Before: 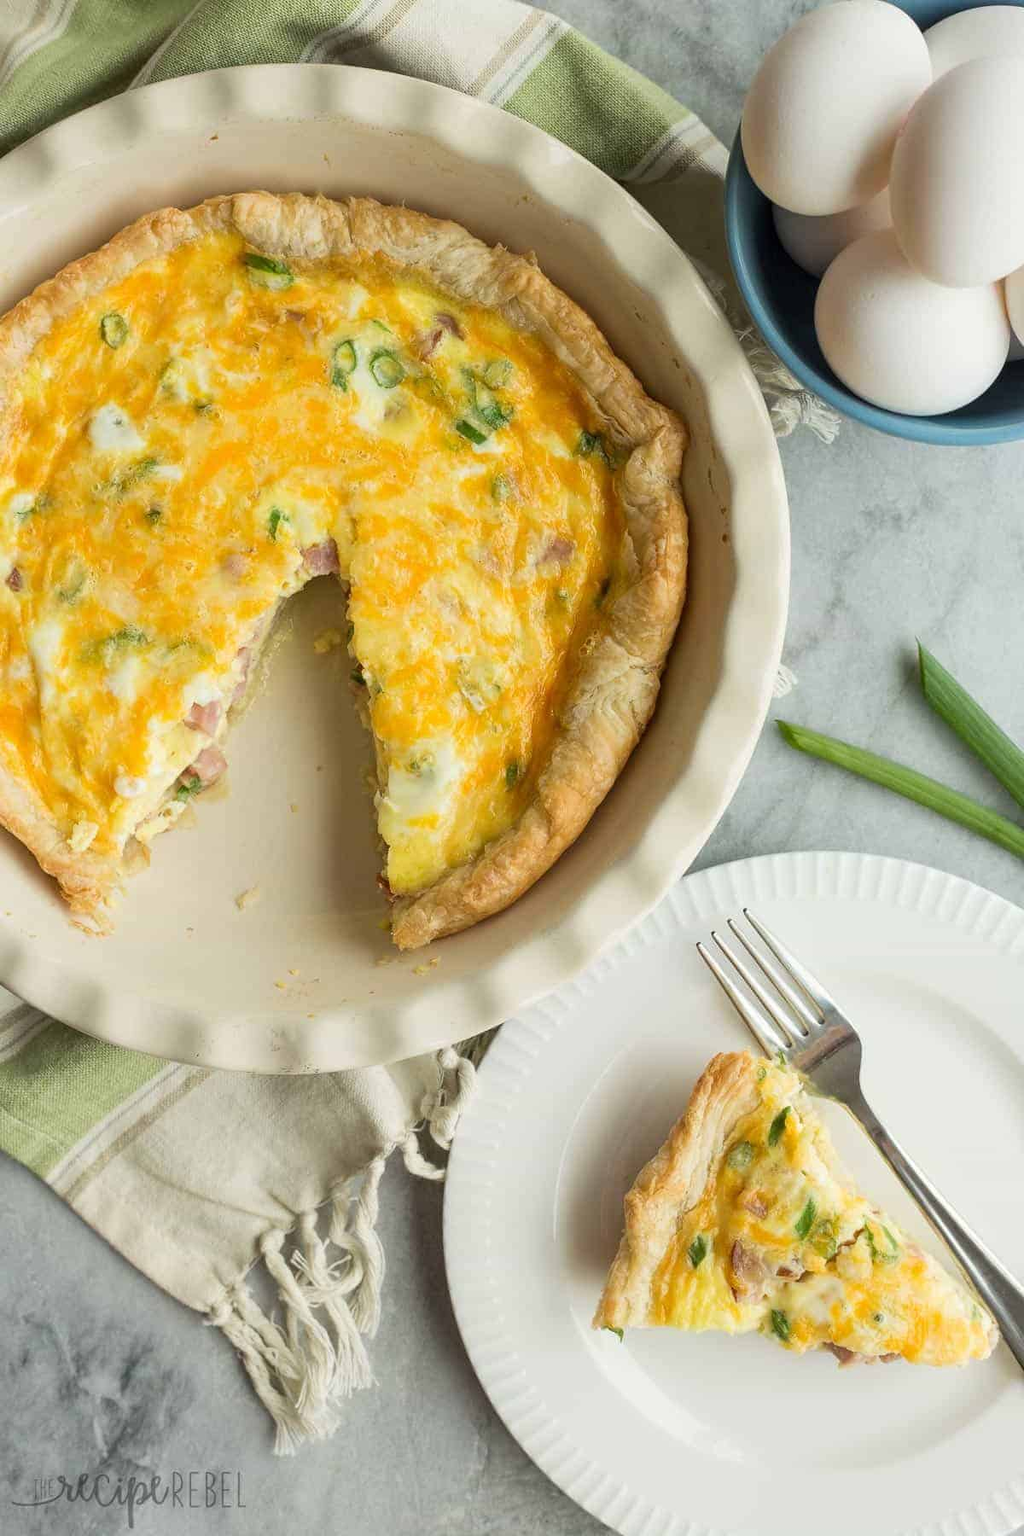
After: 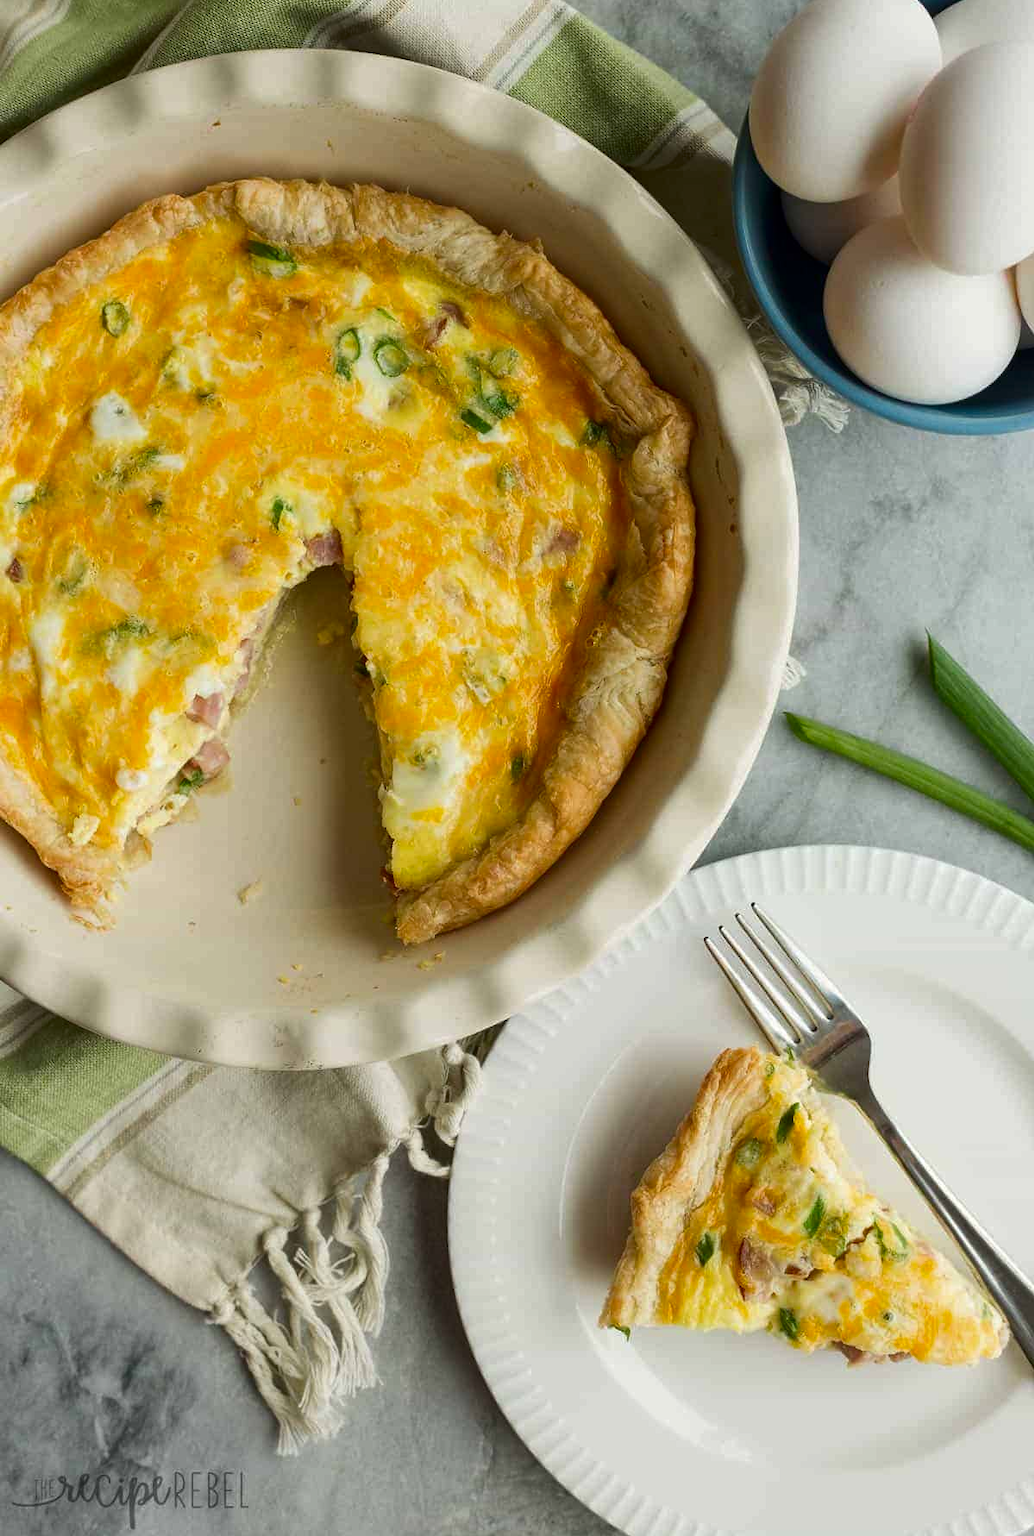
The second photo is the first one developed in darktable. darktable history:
contrast brightness saturation: brightness -0.2, saturation 0.08
crop: top 1.049%, right 0.001%
